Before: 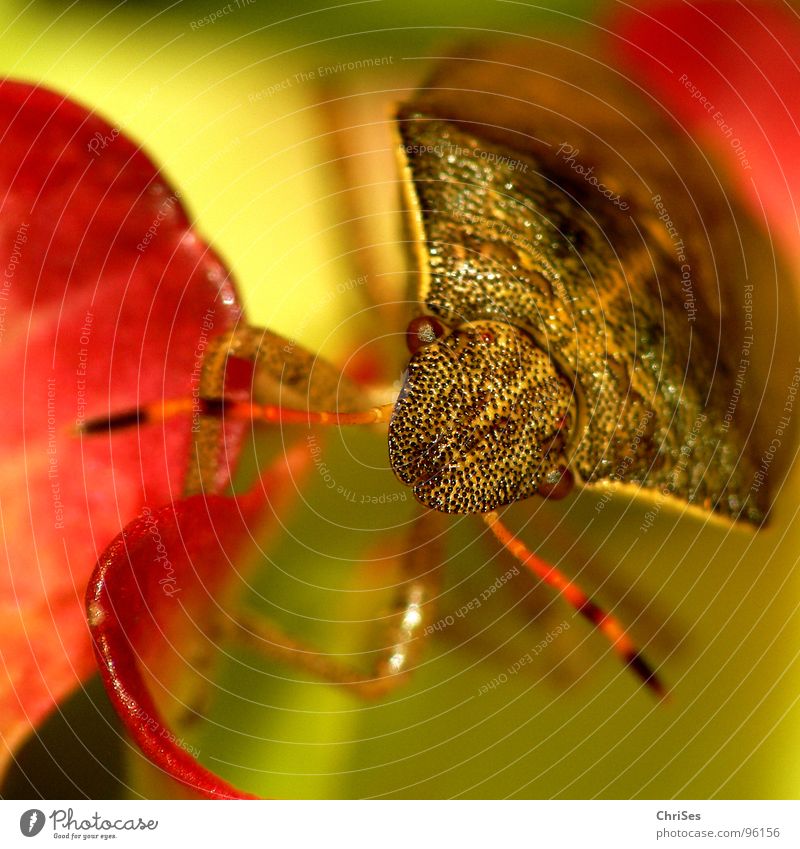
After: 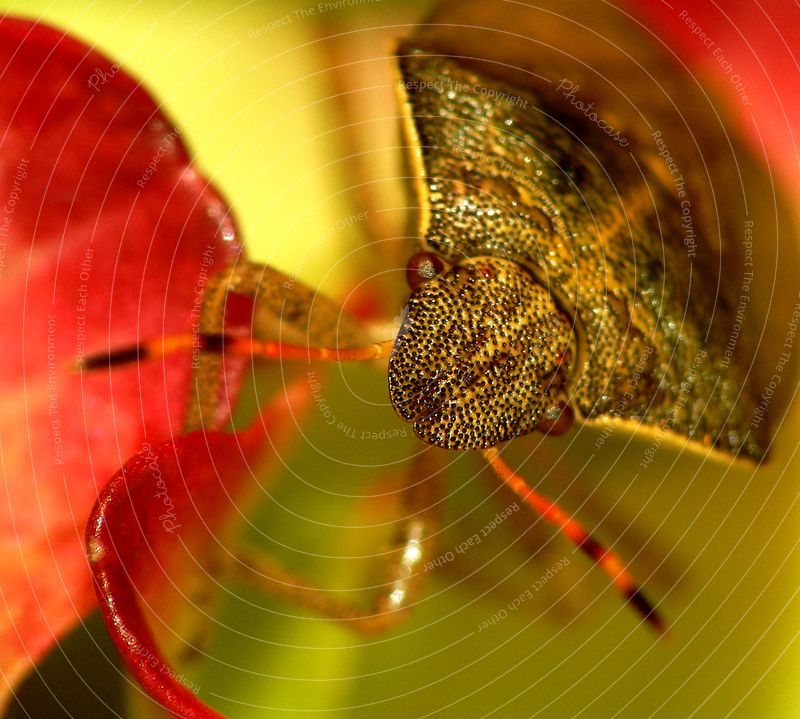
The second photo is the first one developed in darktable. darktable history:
crop: top 7.574%, bottom 7.655%
